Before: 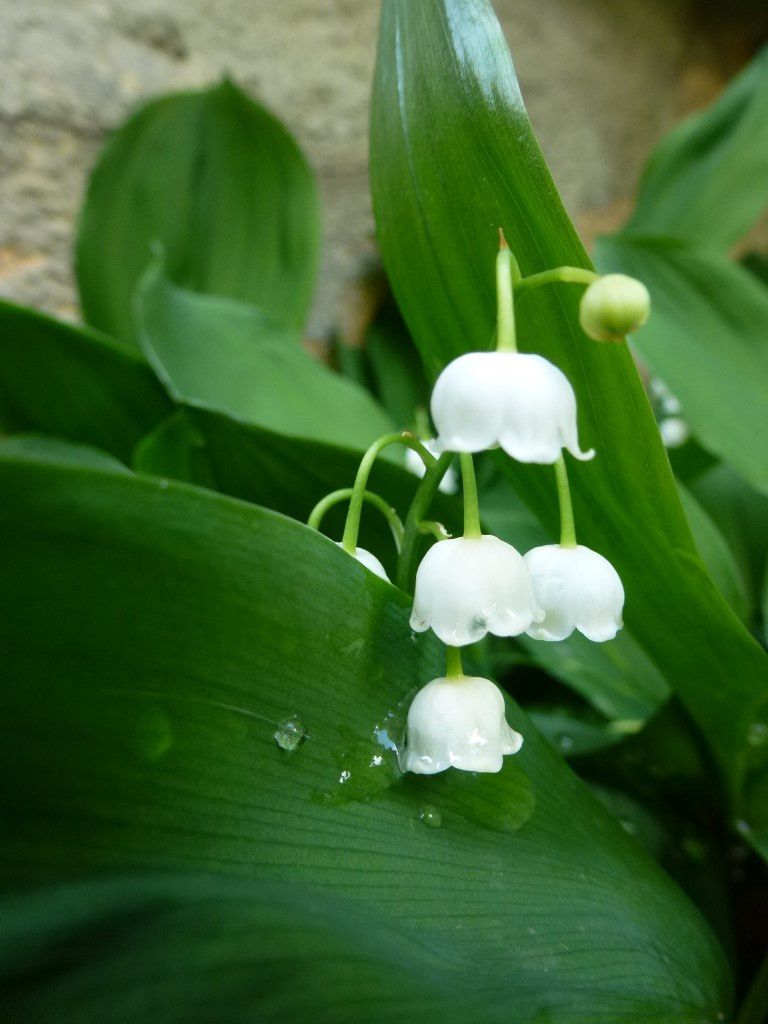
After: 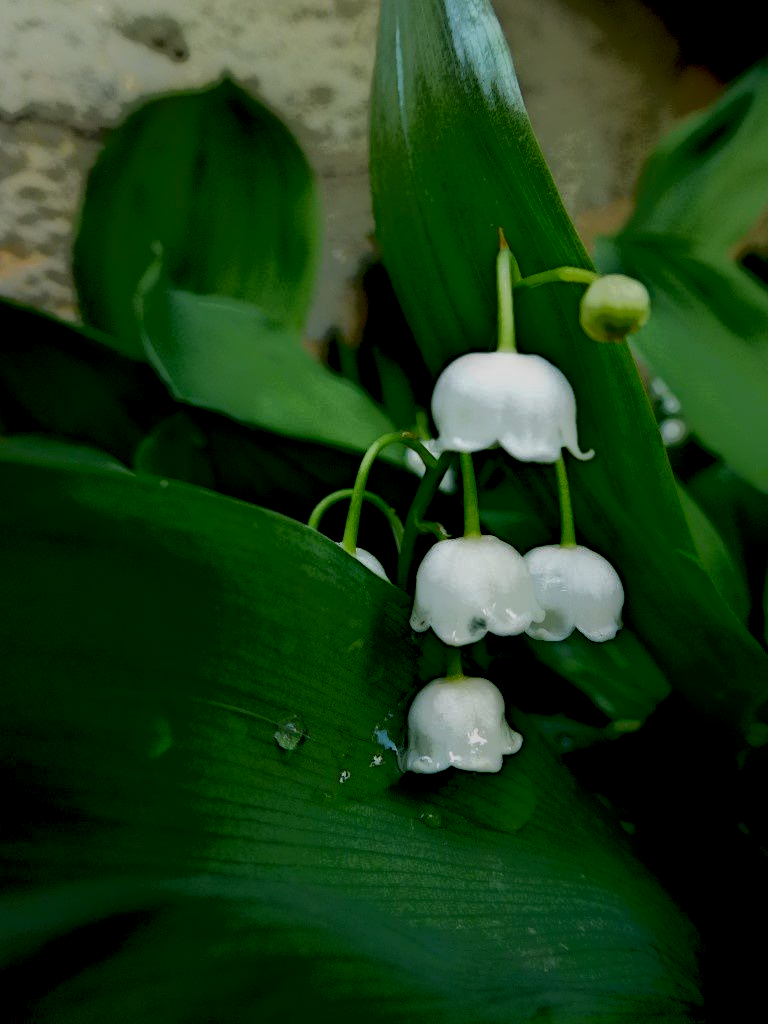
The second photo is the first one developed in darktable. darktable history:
local contrast: highlights 5%, shadows 235%, detail 164%, midtone range 0.004
